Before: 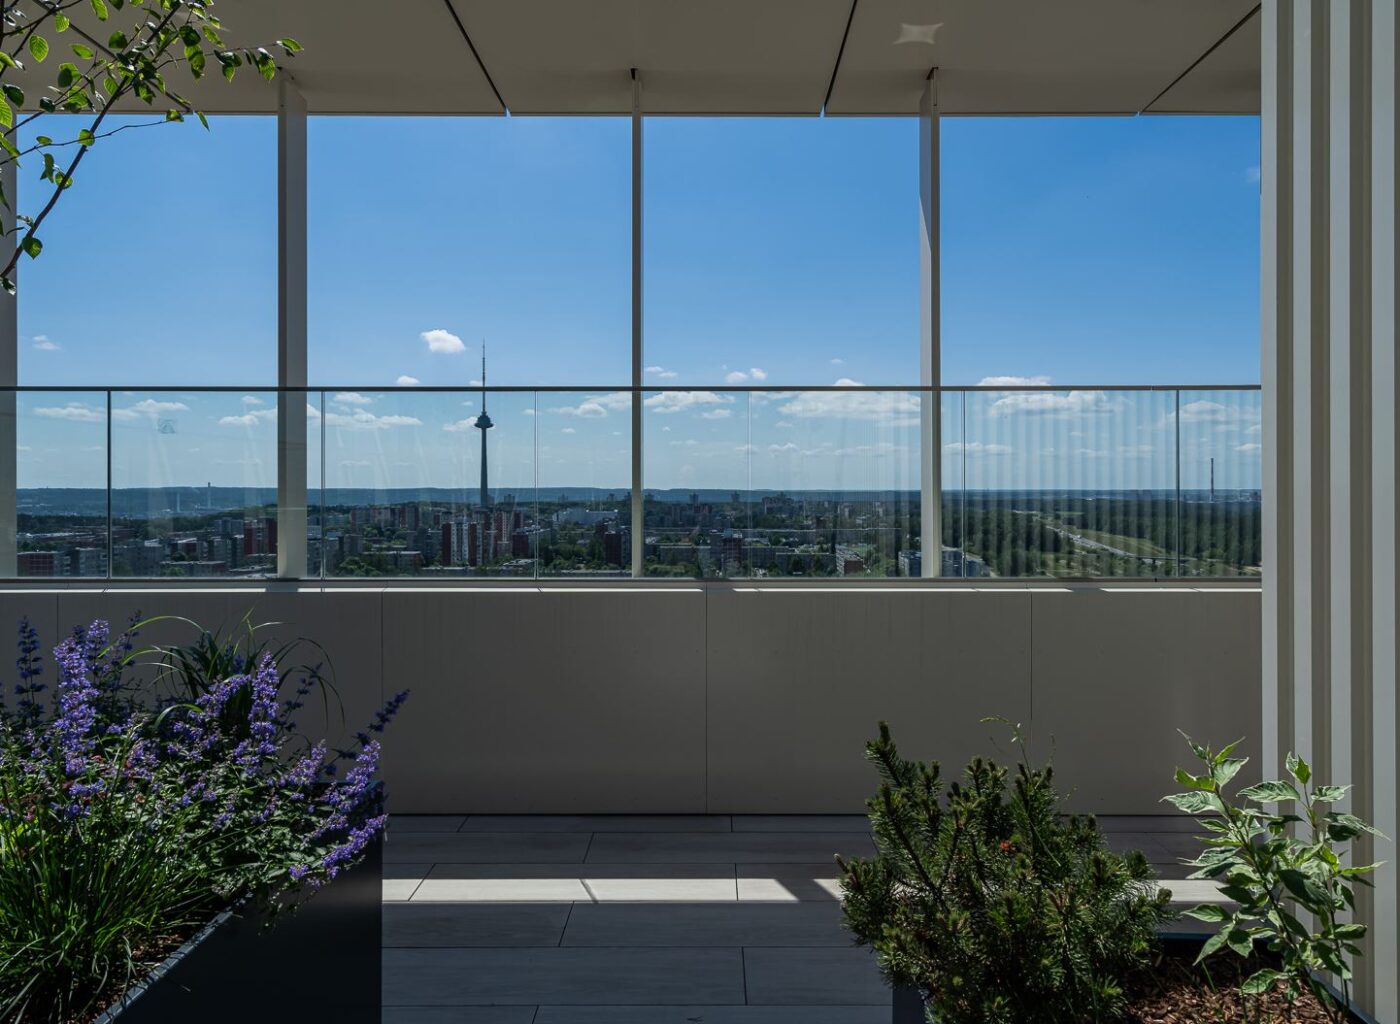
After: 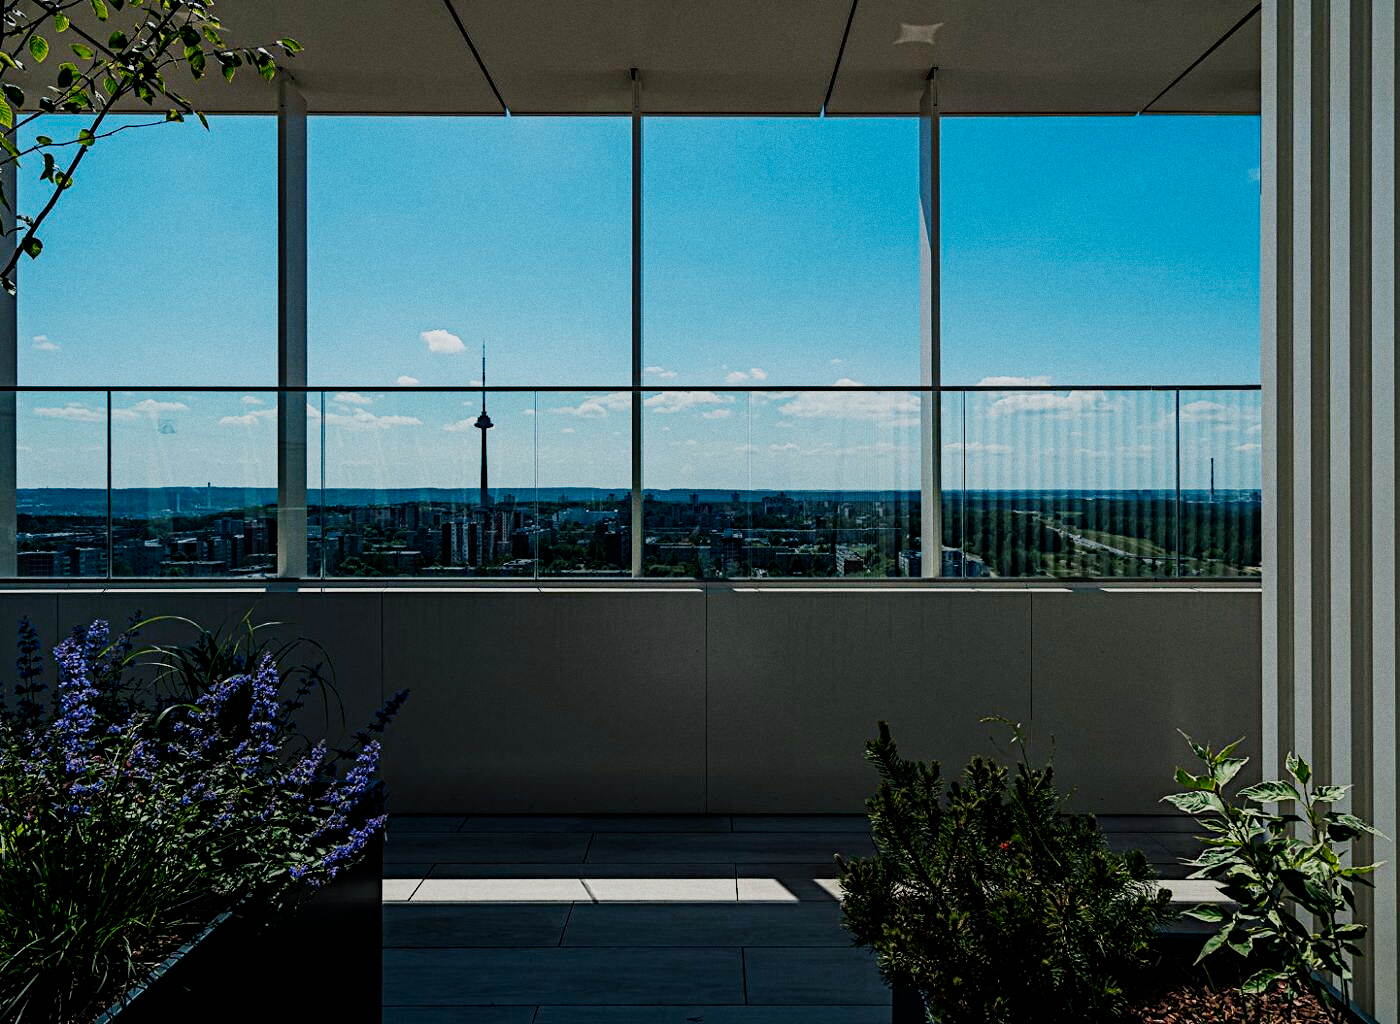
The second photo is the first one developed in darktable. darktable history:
contrast equalizer: octaves 7, y [[0.6 ×6], [0.55 ×6], [0 ×6], [0 ×6], [0 ×6]], mix -0.2
diffuse or sharpen "_builtin_sharpen demosaicing | AA filter": edge sensitivity 1, 1st order anisotropy 100%, 2nd order anisotropy 100%, 3rd order anisotropy 100%, 4th order anisotropy 100%, 1st order speed -25%, 2nd order speed -25%, 3rd order speed -25%, 4th order speed -25%
diffuse or sharpen "bloom 20%": radius span 32, 1st order speed 50%, 2nd order speed 50%, 3rd order speed 50%, 4th order speed 50% | blend: blend mode normal, opacity 20%; mask: uniform (no mask)
grain "film": coarseness 0.09 ISO
sigmoid: contrast 1.8, skew -0.2, preserve hue 0%, red attenuation 0.1, red rotation 0.035, green attenuation 0.1, green rotation -0.017, blue attenuation 0.15, blue rotation -0.052, base primaries Rec2020
color balance rgb: shadows lift › chroma 2%, shadows lift › hue 217.2°, power › hue 60°, highlights gain › chroma 1%, highlights gain › hue 69.6°, global offset › luminance -0.5%, perceptual saturation grading › global saturation 15%, global vibrance 15%
rgb primaries: tint hue -2.99°, red hue -0.035, red purity 0.95, green hue 0.035, green purity 0.95, blue hue -0.122, blue purity 1.1
